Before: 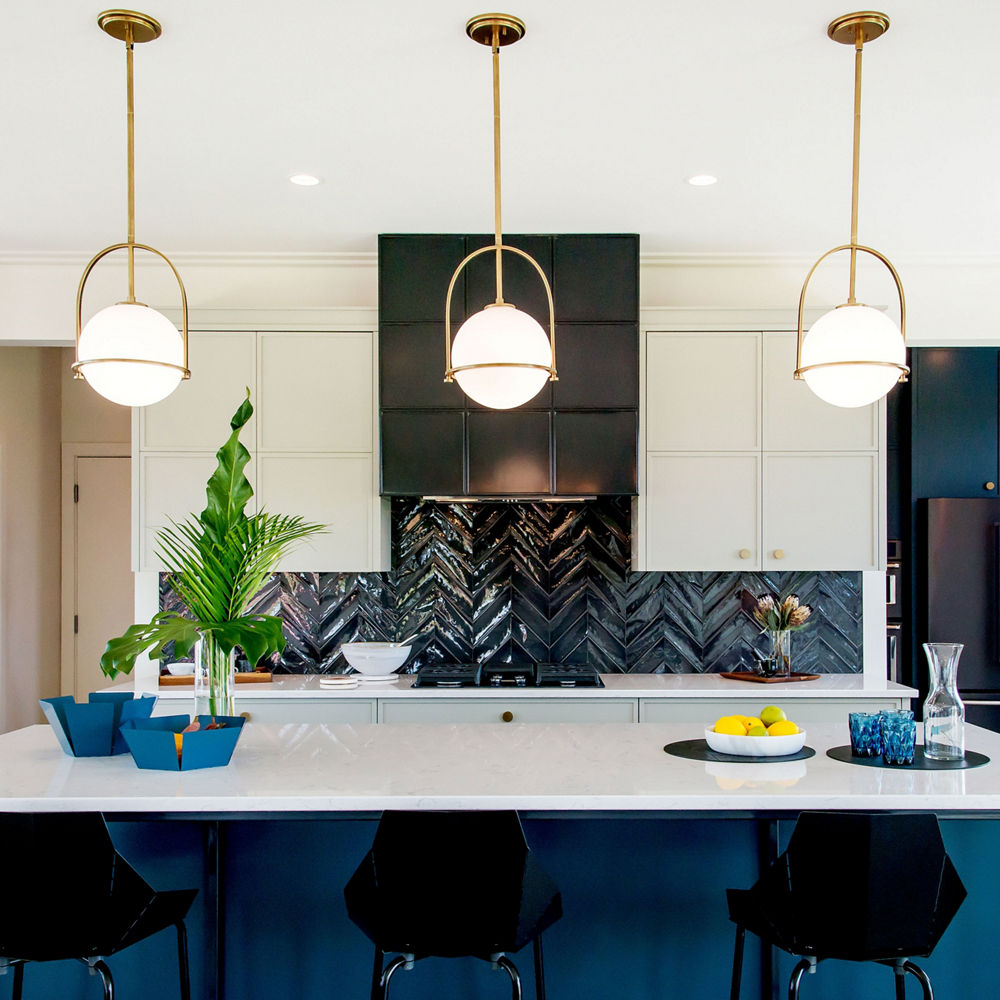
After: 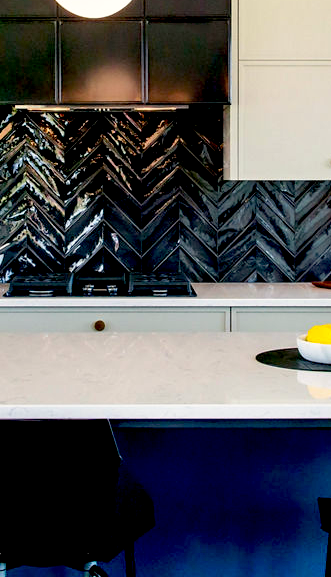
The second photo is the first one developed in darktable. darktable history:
shadows and highlights: soften with gaussian
color correction: highlights a* 0.816, highlights b* 2.78, saturation 1.1
crop: left 40.878%, top 39.176%, right 25.993%, bottom 3.081%
base curve: curves: ch0 [(0.017, 0) (0.425, 0.441) (0.844, 0.933) (1, 1)], preserve colors none
